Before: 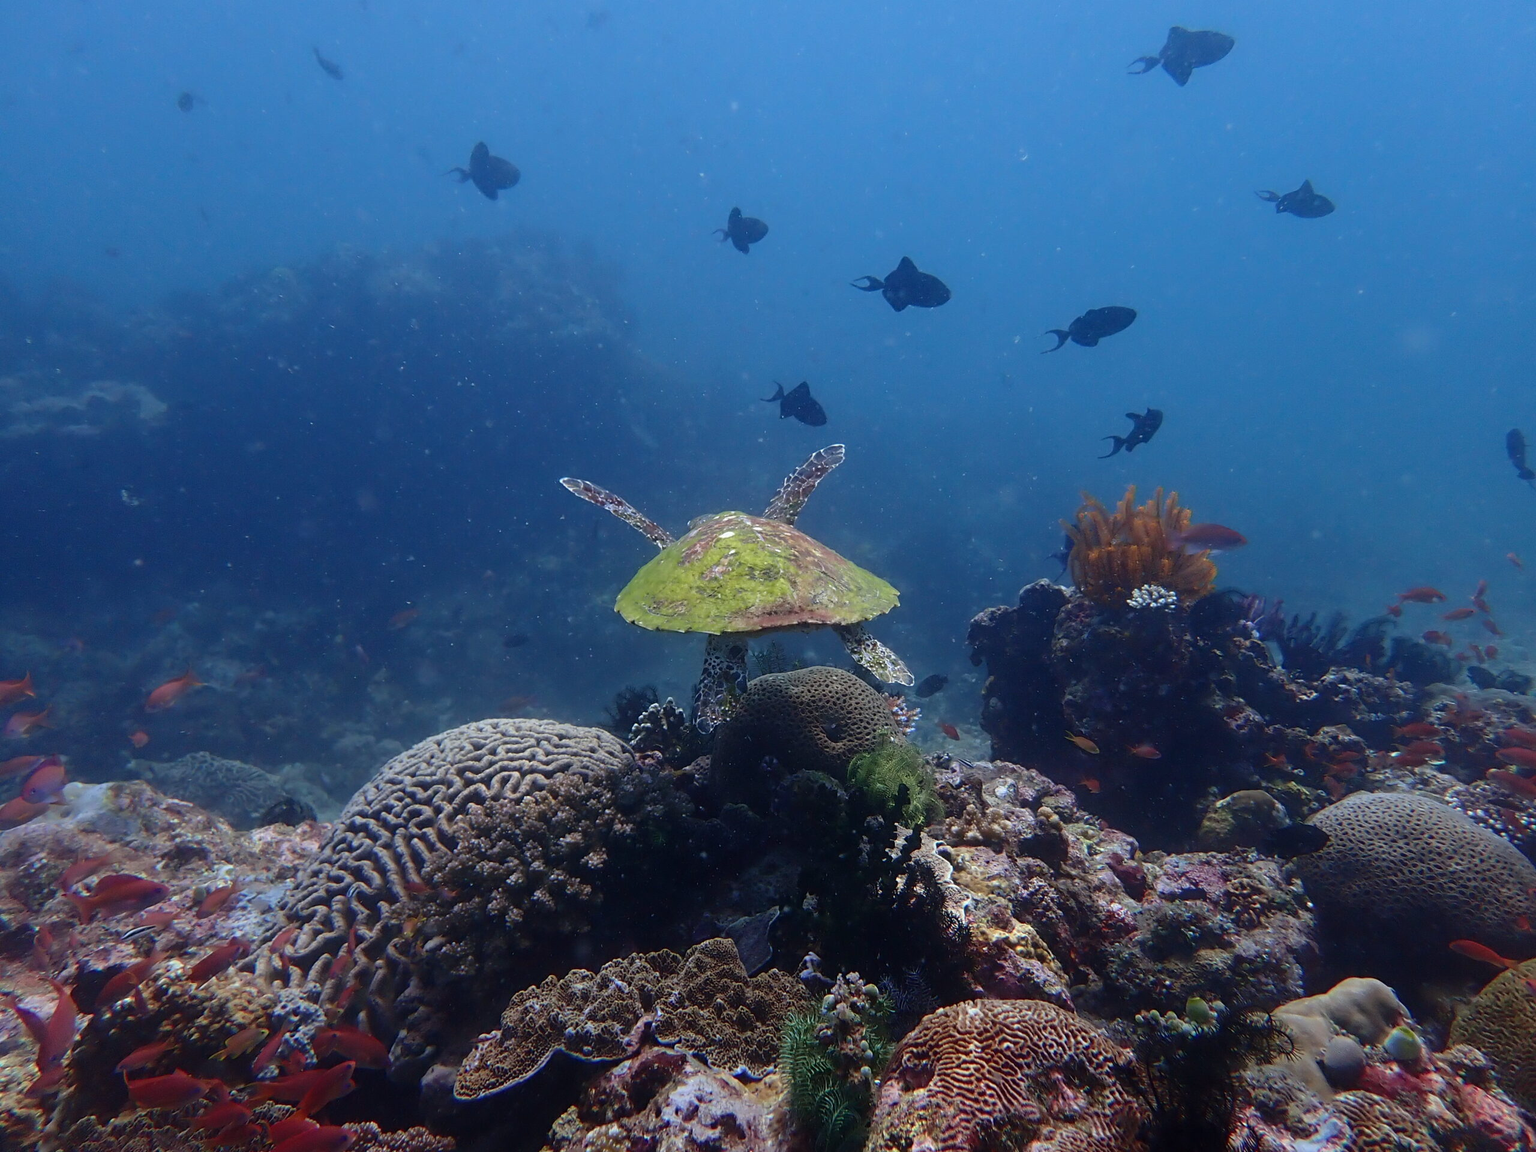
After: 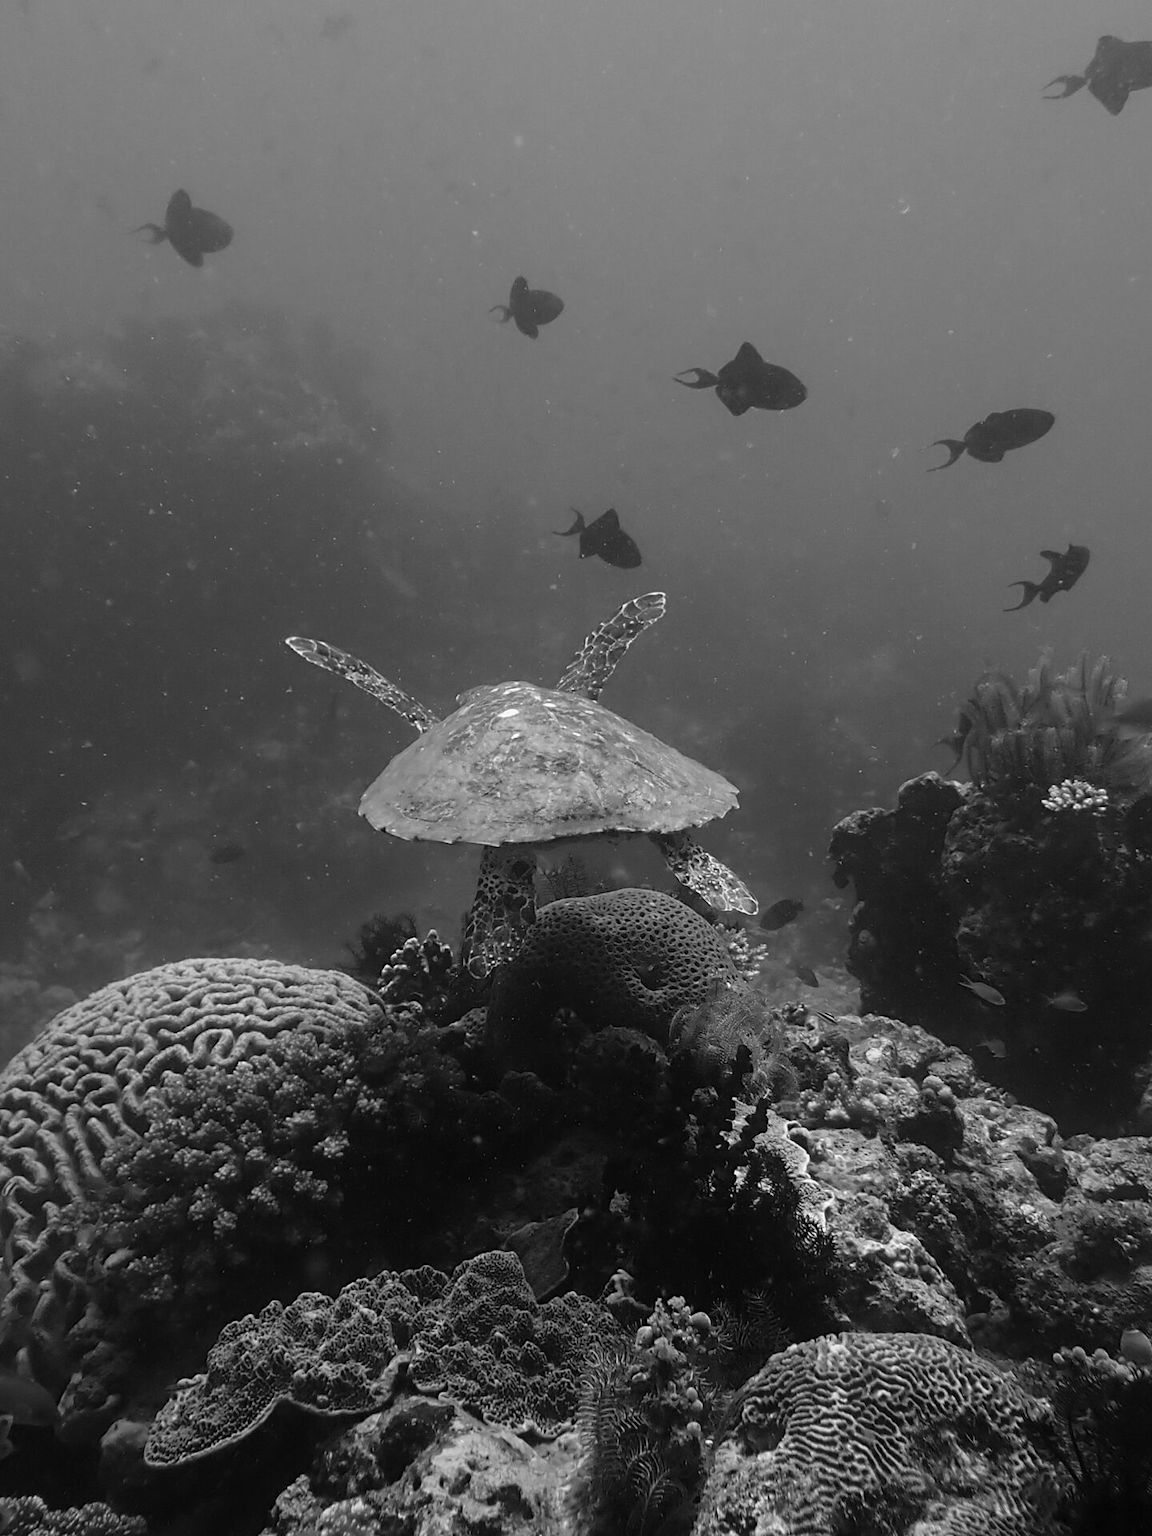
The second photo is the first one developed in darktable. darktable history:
crop and rotate: left 22.516%, right 21.234%
monochrome: a 1.94, b -0.638
